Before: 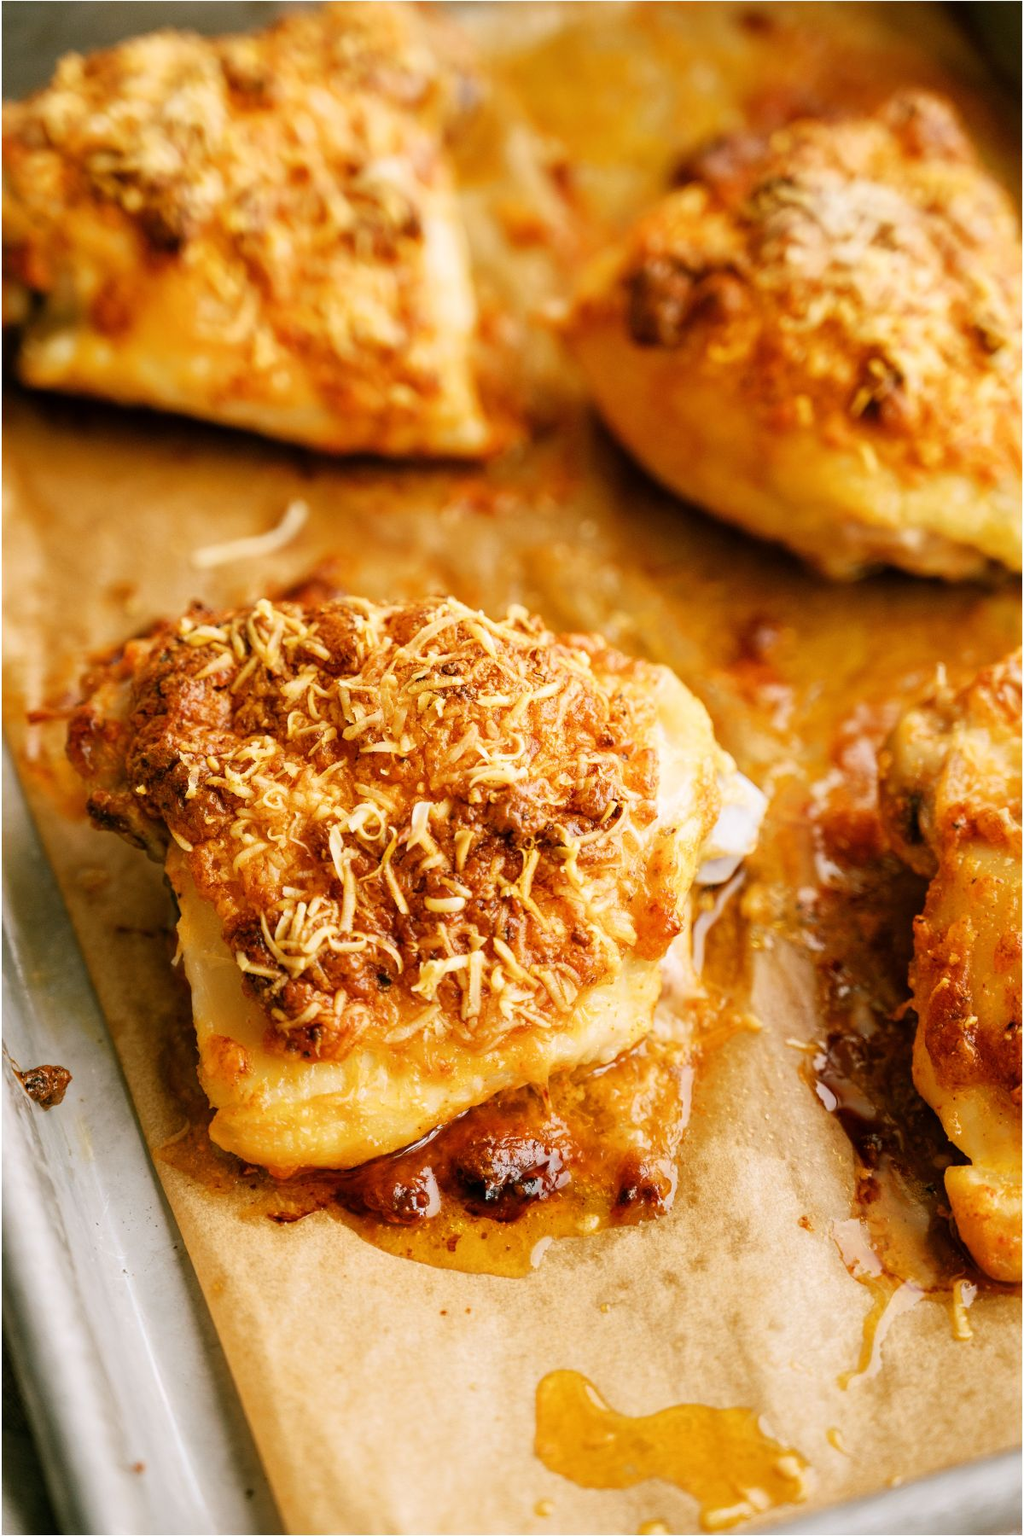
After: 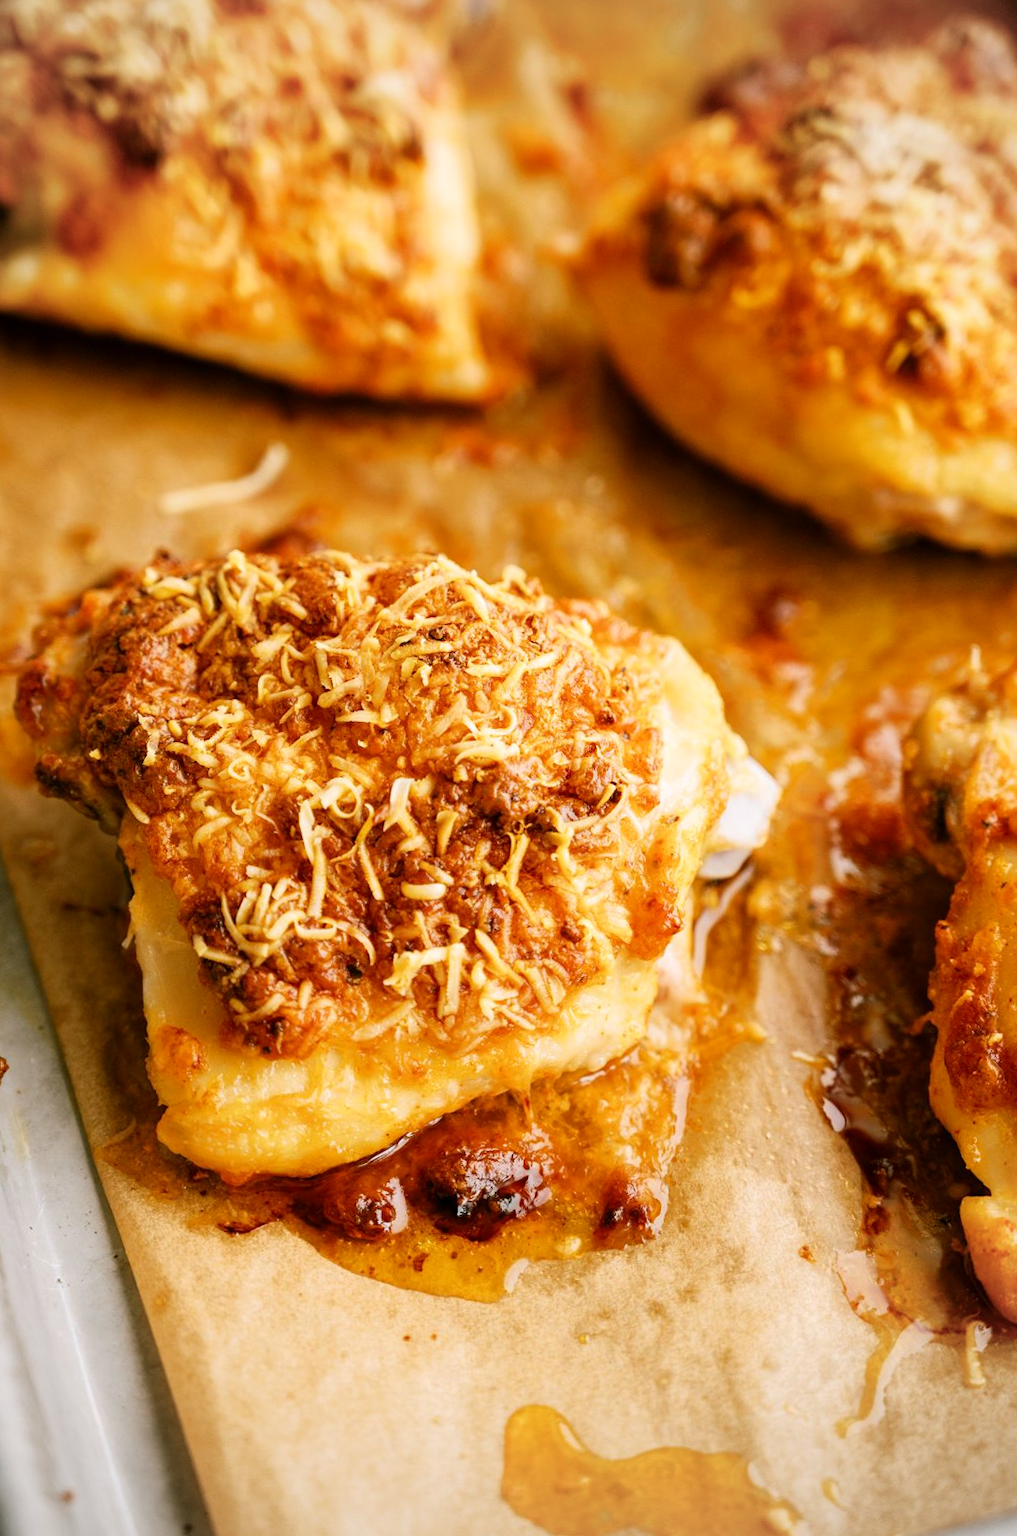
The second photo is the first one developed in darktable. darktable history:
contrast brightness saturation: contrast 0.081, saturation 0.024
base curve: exposure shift 0.01, preserve colors none
crop and rotate: angle -1.94°, left 3.08%, top 3.566%, right 1.663%, bottom 0.522%
vignetting: fall-off radius 61.21%, brightness -0.268, unbound false
